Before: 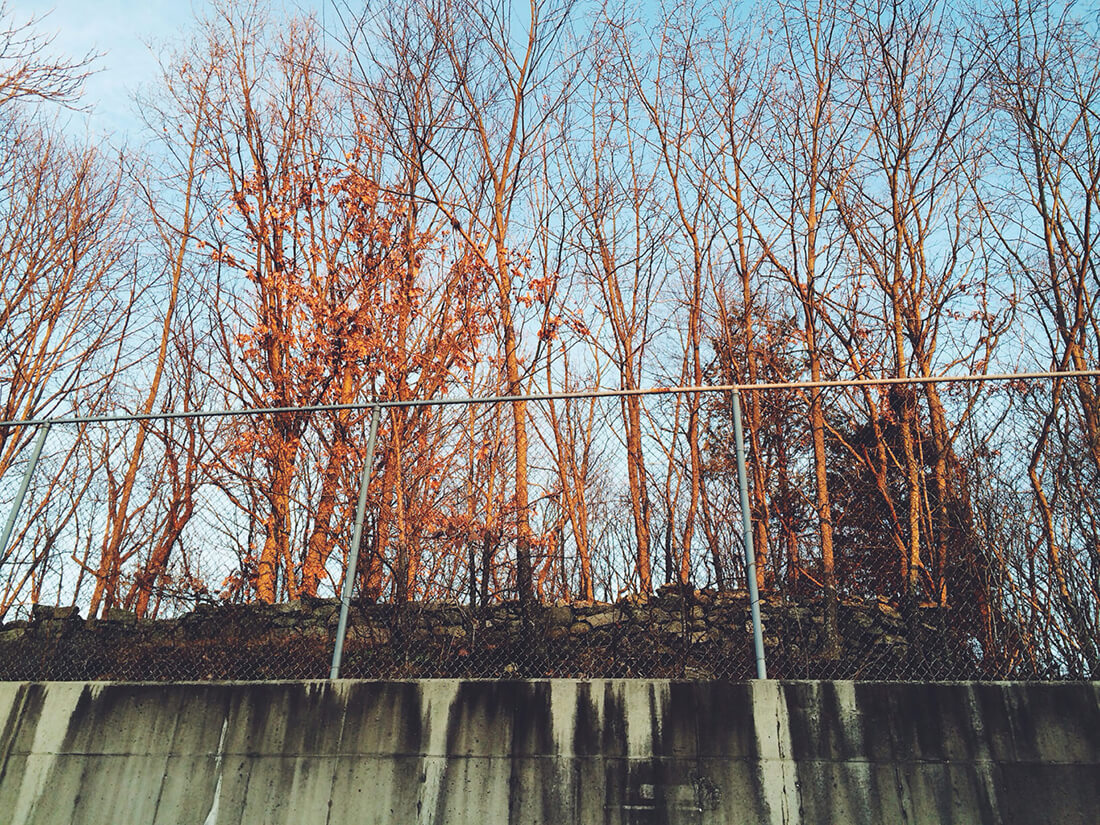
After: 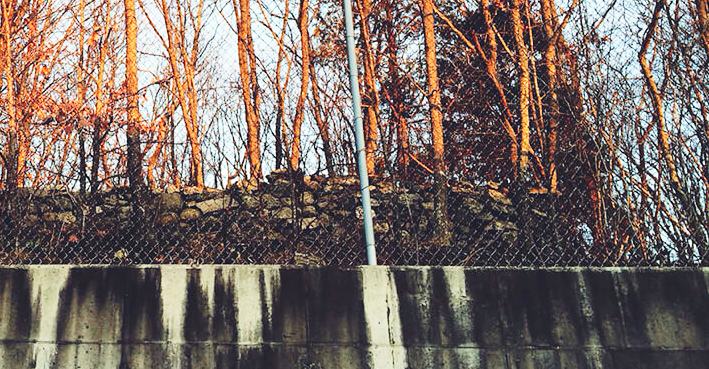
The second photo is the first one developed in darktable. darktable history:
base curve: curves: ch0 [(0, 0) (0.028, 0.03) (0.121, 0.232) (0.46, 0.748) (0.859, 0.968) (1, 1)], preserve colors none
crop and rotate: left 35.509%, top 50.238%, bottom 4.934%
